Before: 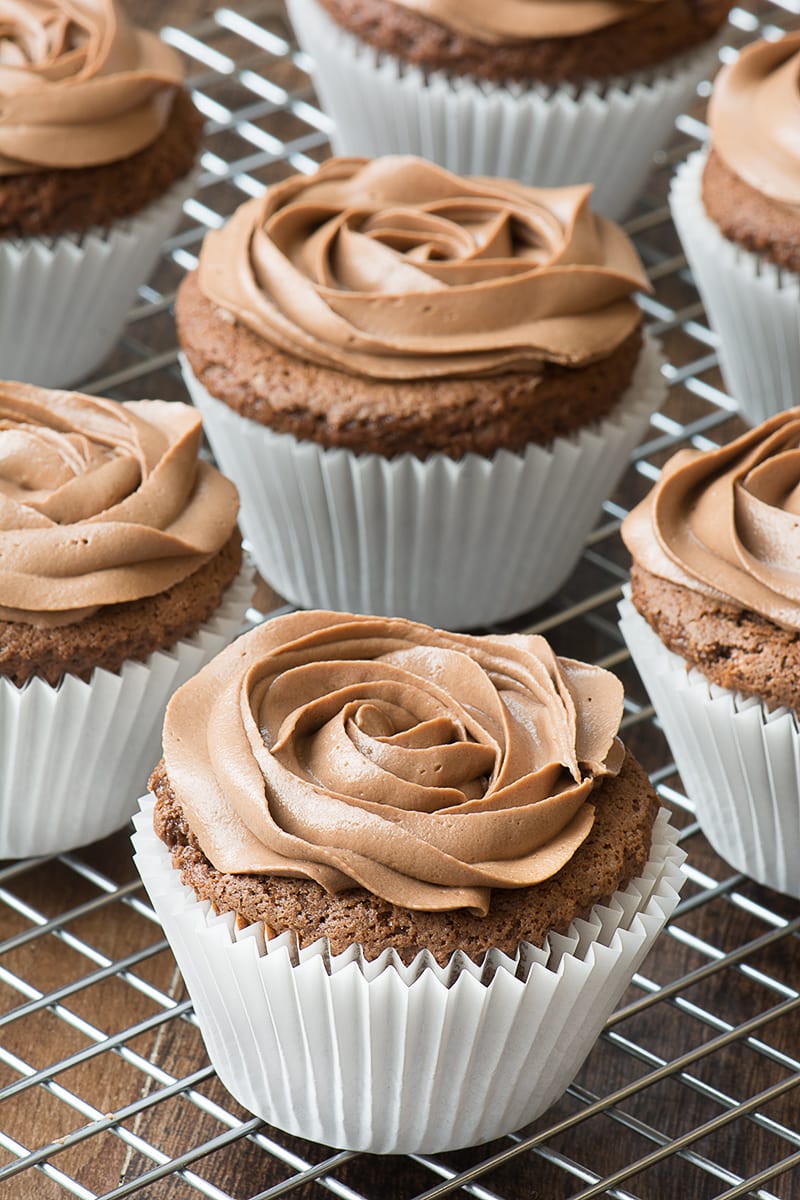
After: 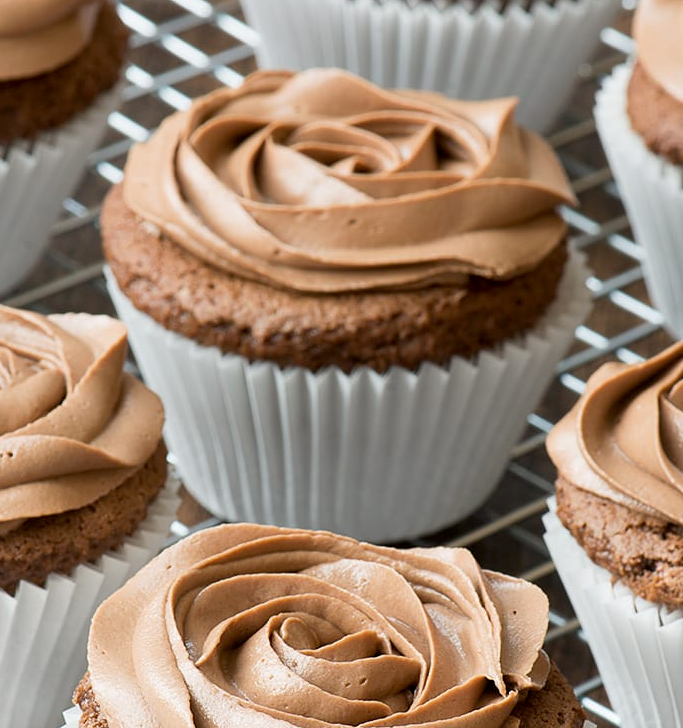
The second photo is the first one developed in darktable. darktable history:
exposure: black level correction 0.005, exposure 0.002 EV, compensate exposure bias true, compensate highlight preservation false
crop and rotate: left 9.443%, top 7.258%, right 5.06%, bottom 32.043%
